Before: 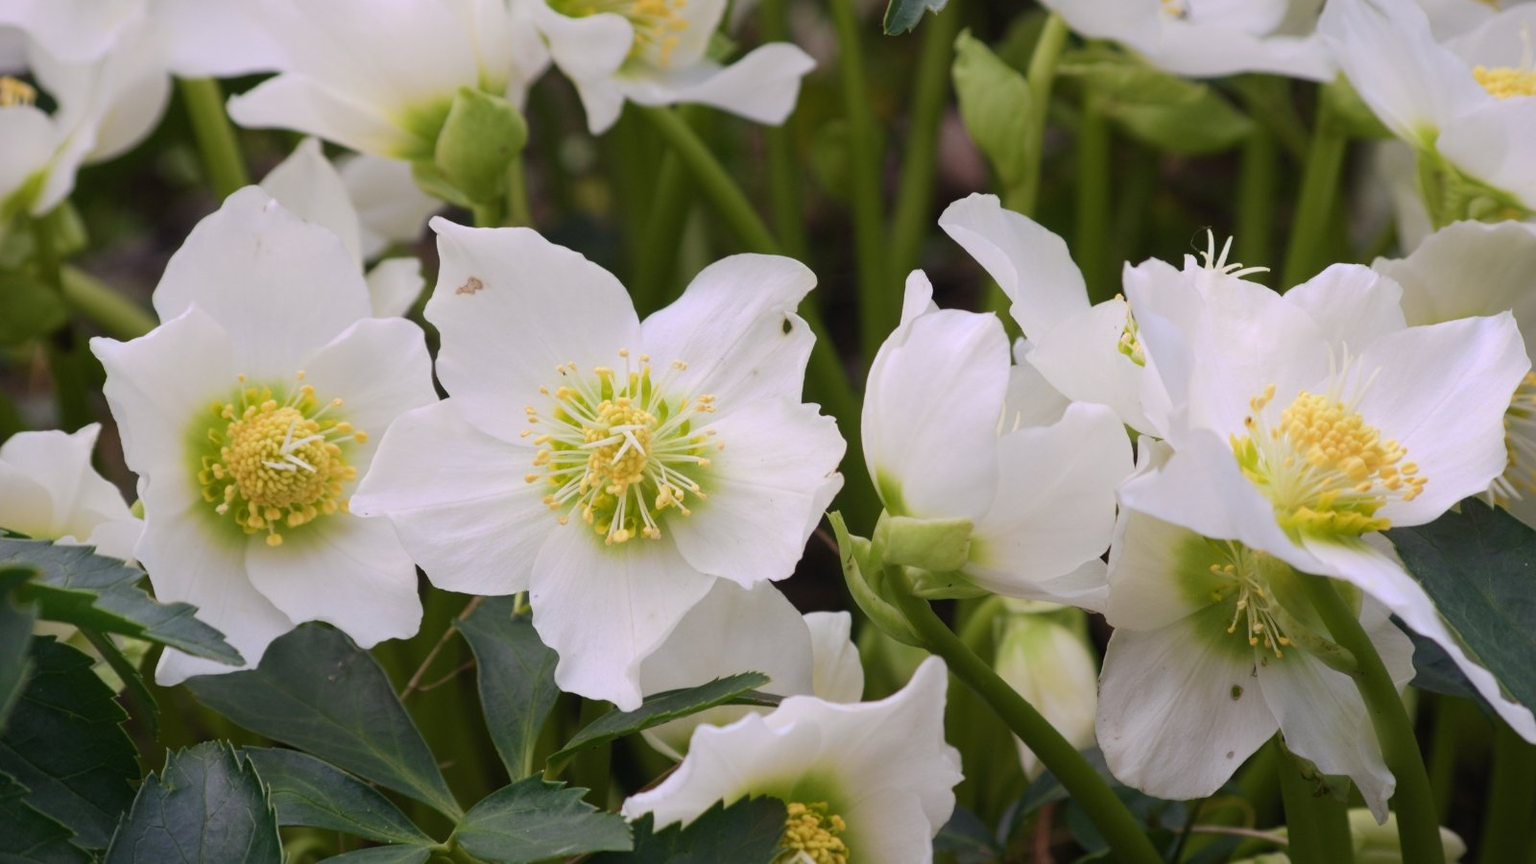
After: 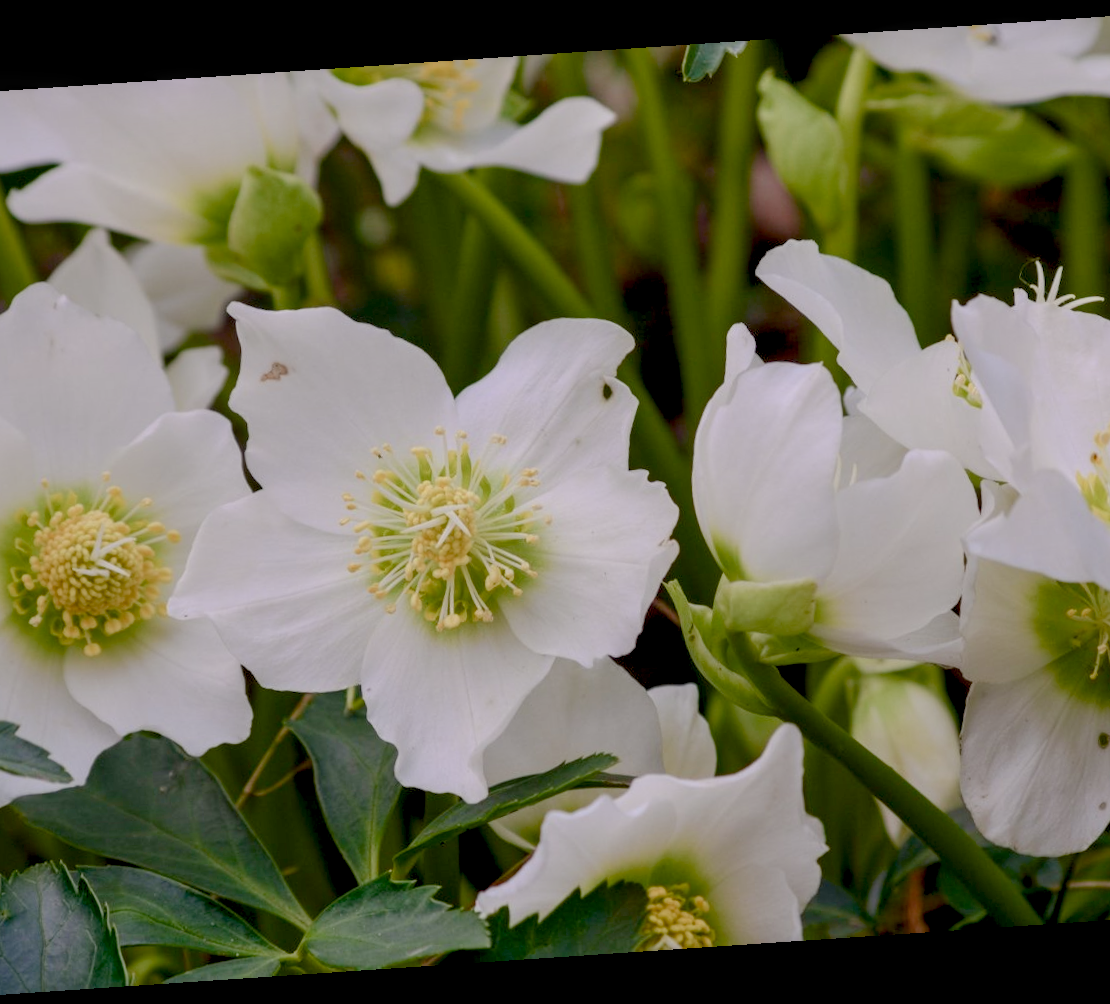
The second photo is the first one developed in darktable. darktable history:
rotate and perspective: rotation -4.2°, shear 0.006, automatic cropping off
exposure: black level correction 0.01, exposure 0.011 EV, compensate highlight preservation false
crop and rotate: left 14.292%, right 19.041%
local contrast: detail 154%
color balance rgb: shadows lift › chroma 1%, shadows lift › hue 113°, highlights gain › chroma 0.2%, highlights gain › hue 333°, perceptual saturation grading › global saturation 20%, perceptual saturation grading › highlights -50%, perceptual saturation grading › shadows 25%, contrast -30%
